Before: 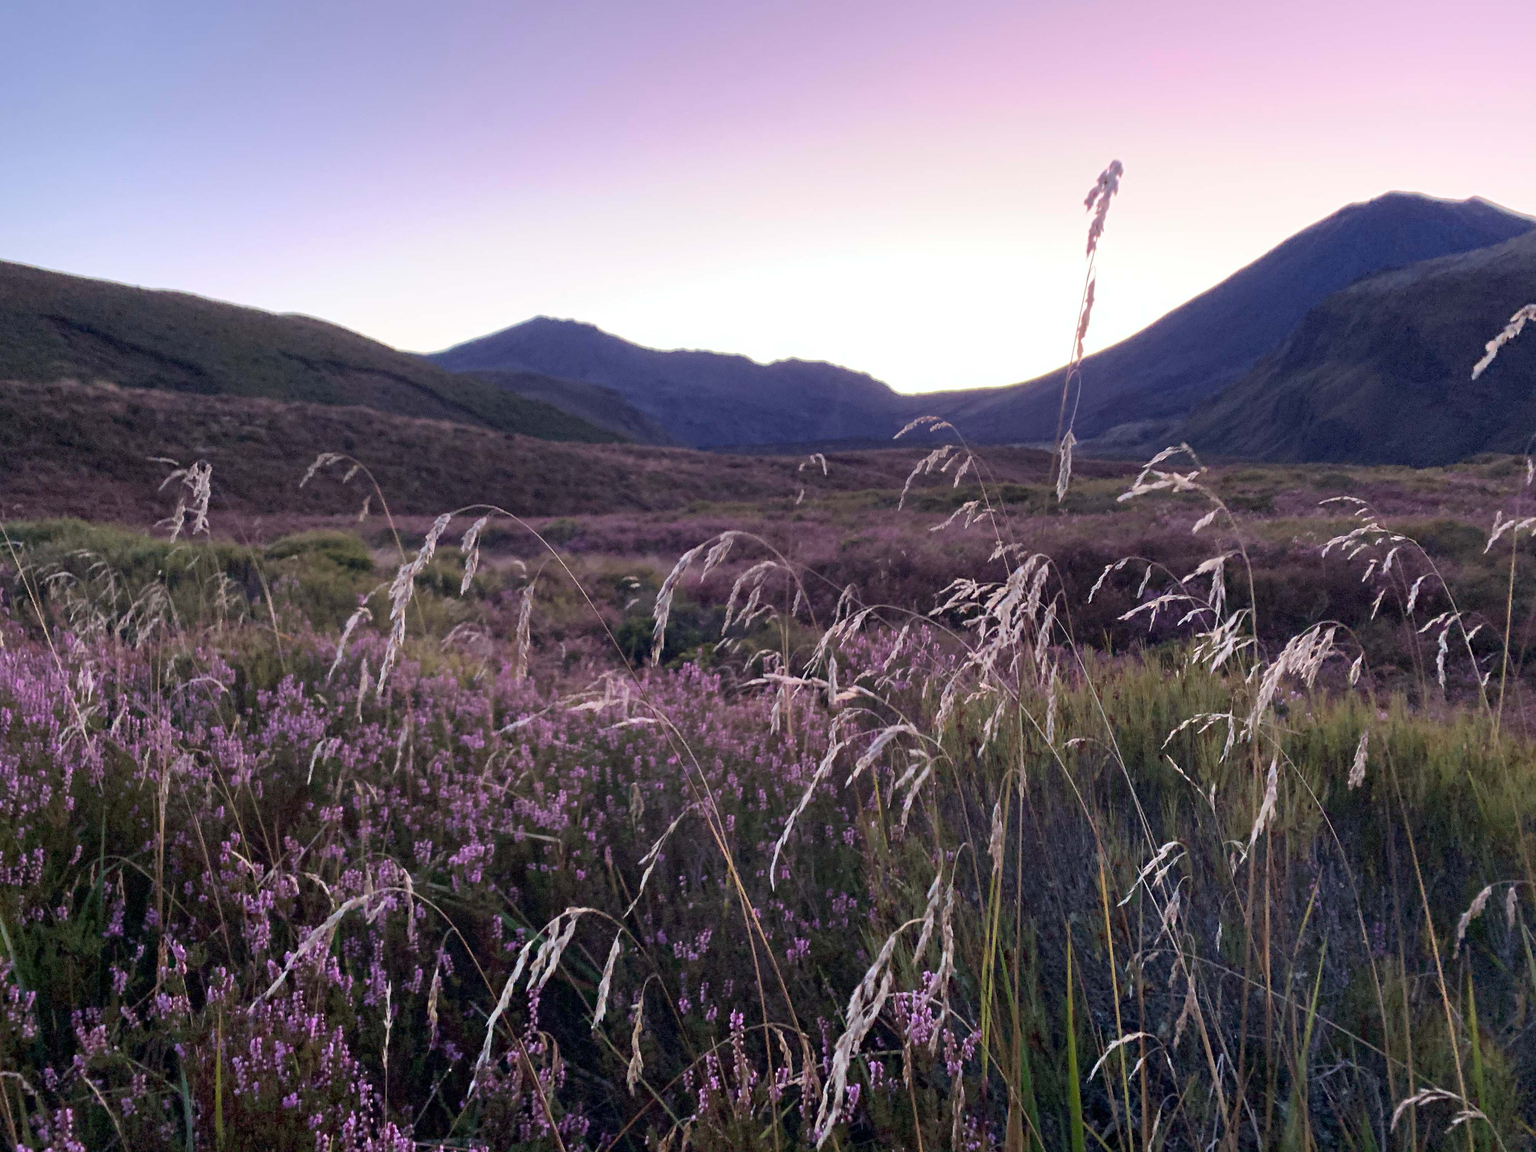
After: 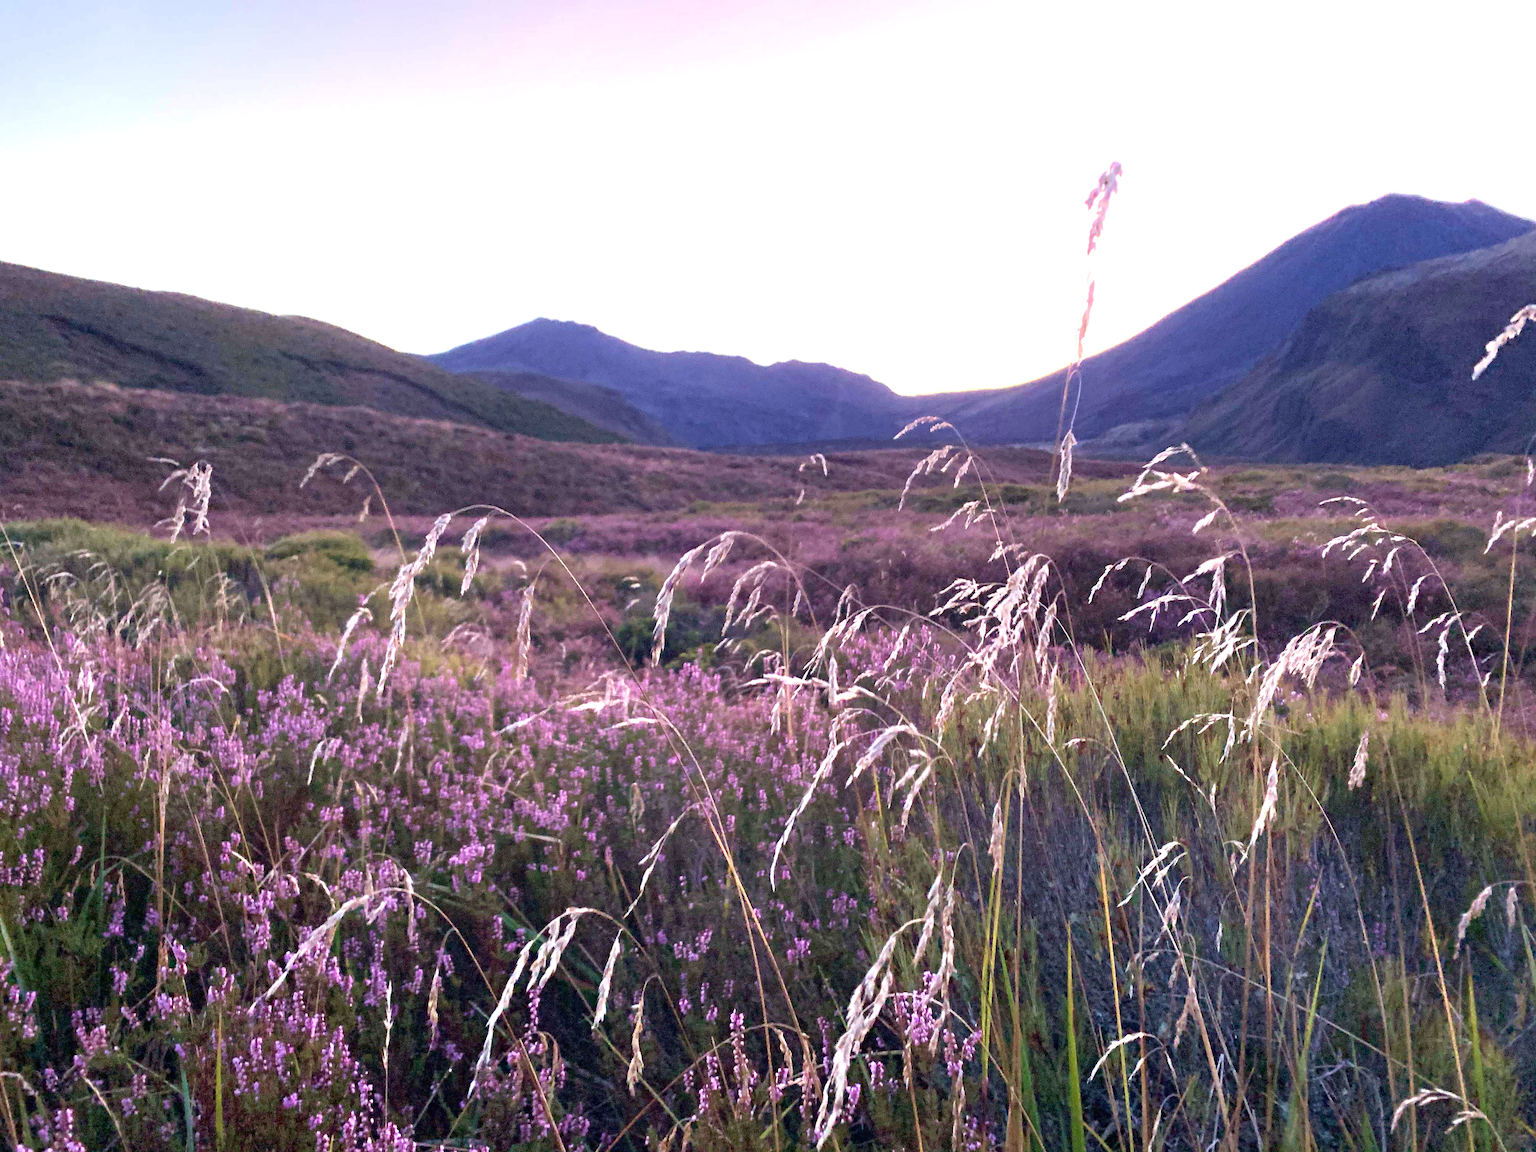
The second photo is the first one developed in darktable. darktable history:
velvia: on, module defaults
exposure: black level correction 0, exposure 1.1 EV, compensate exposure bias true, compensate highlight preservation false
tone equalizer: on, module defaults
